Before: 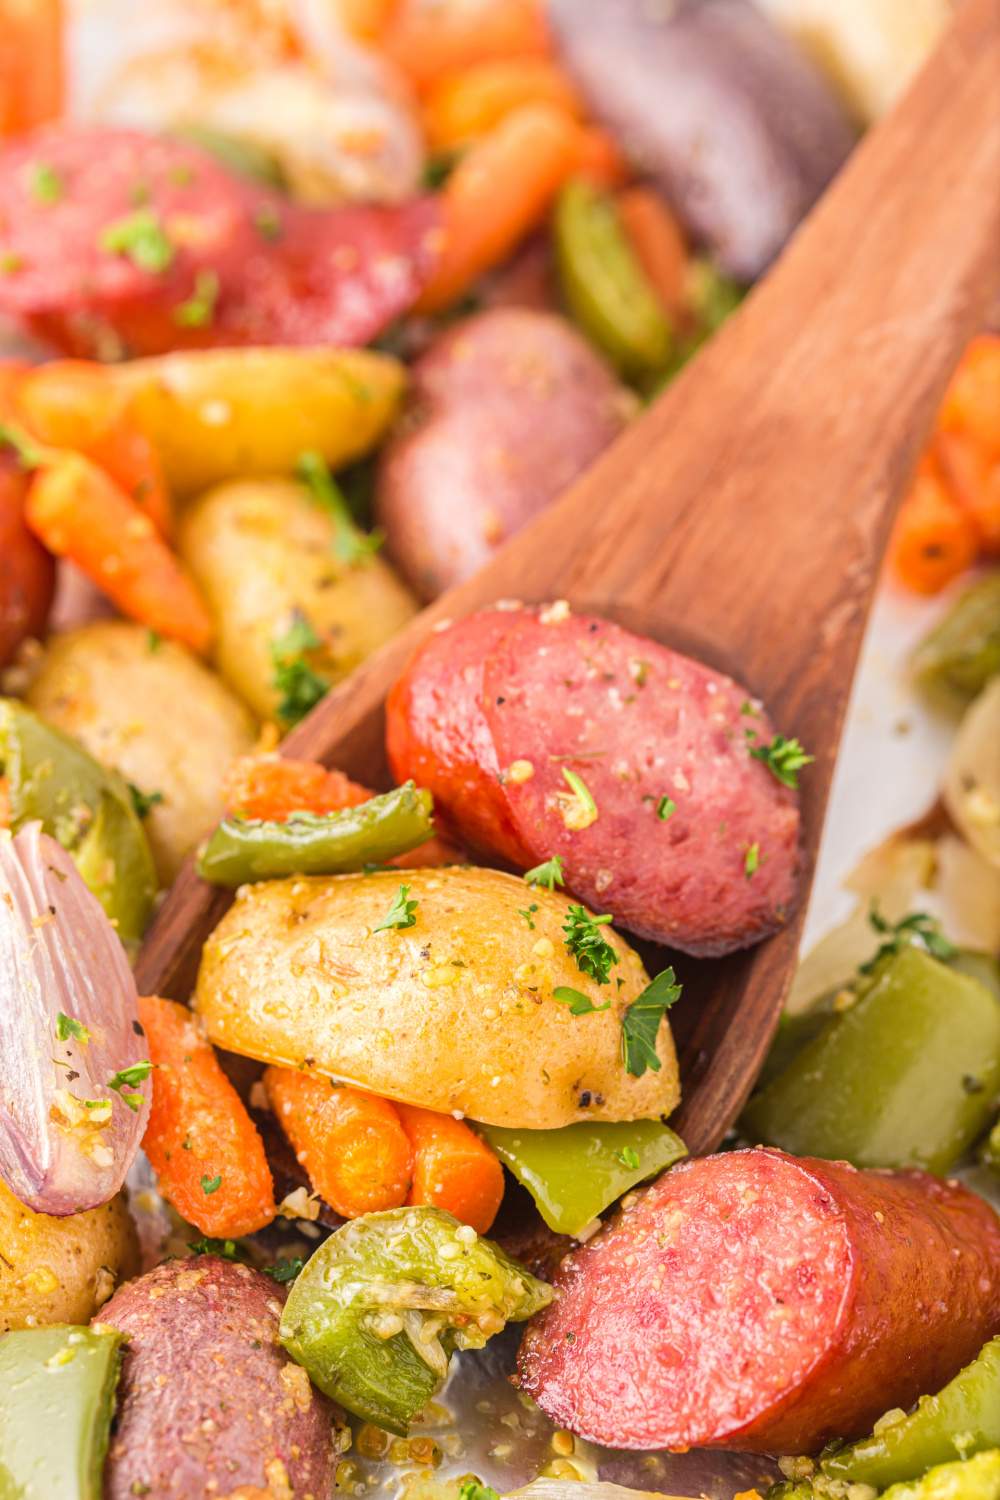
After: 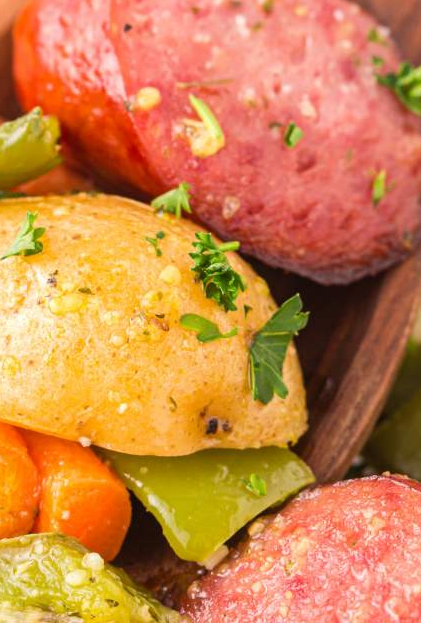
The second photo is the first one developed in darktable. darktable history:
crop: left 37.39%, top 44.926%, right 20.489%, bottom 13.508%
